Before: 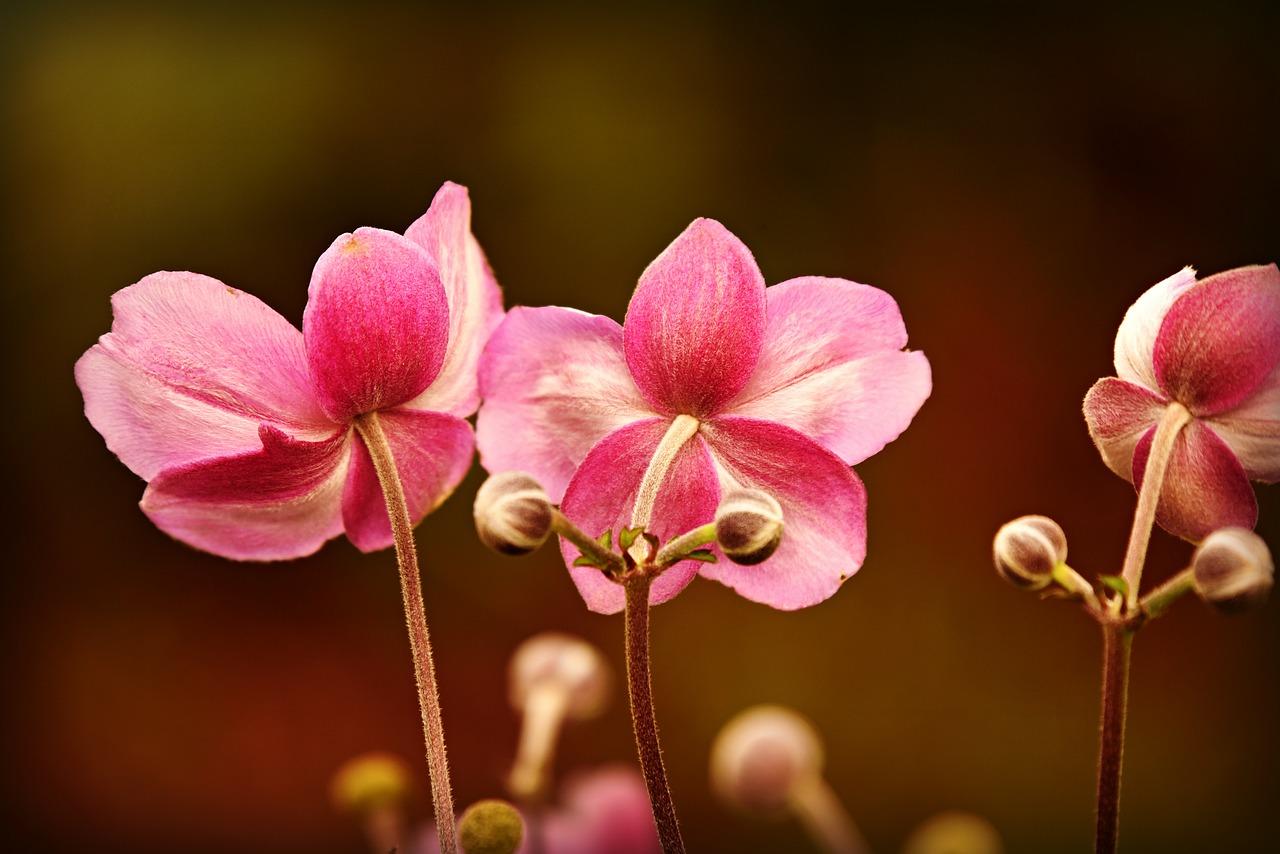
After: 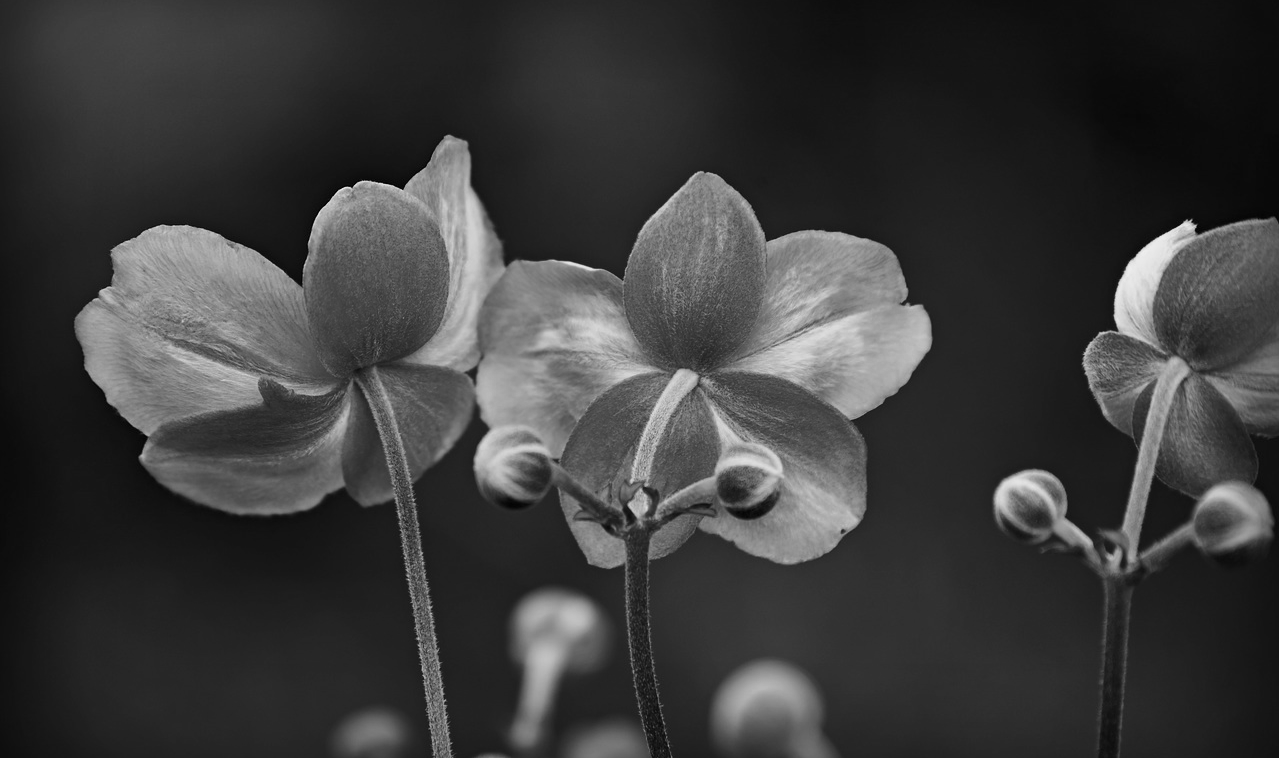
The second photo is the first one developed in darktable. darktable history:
crop and rotate: top 5.609%, bottom 5.609%
contrast brightness saturation: contrast 0.11, saturation -0.17
color zones: curves: ch0 [(0.27, 0.396) (0.563, 0.504) (0.75, 0.5) (0.787, 0.307)]
monochrome: a -71.75, b 75.82
